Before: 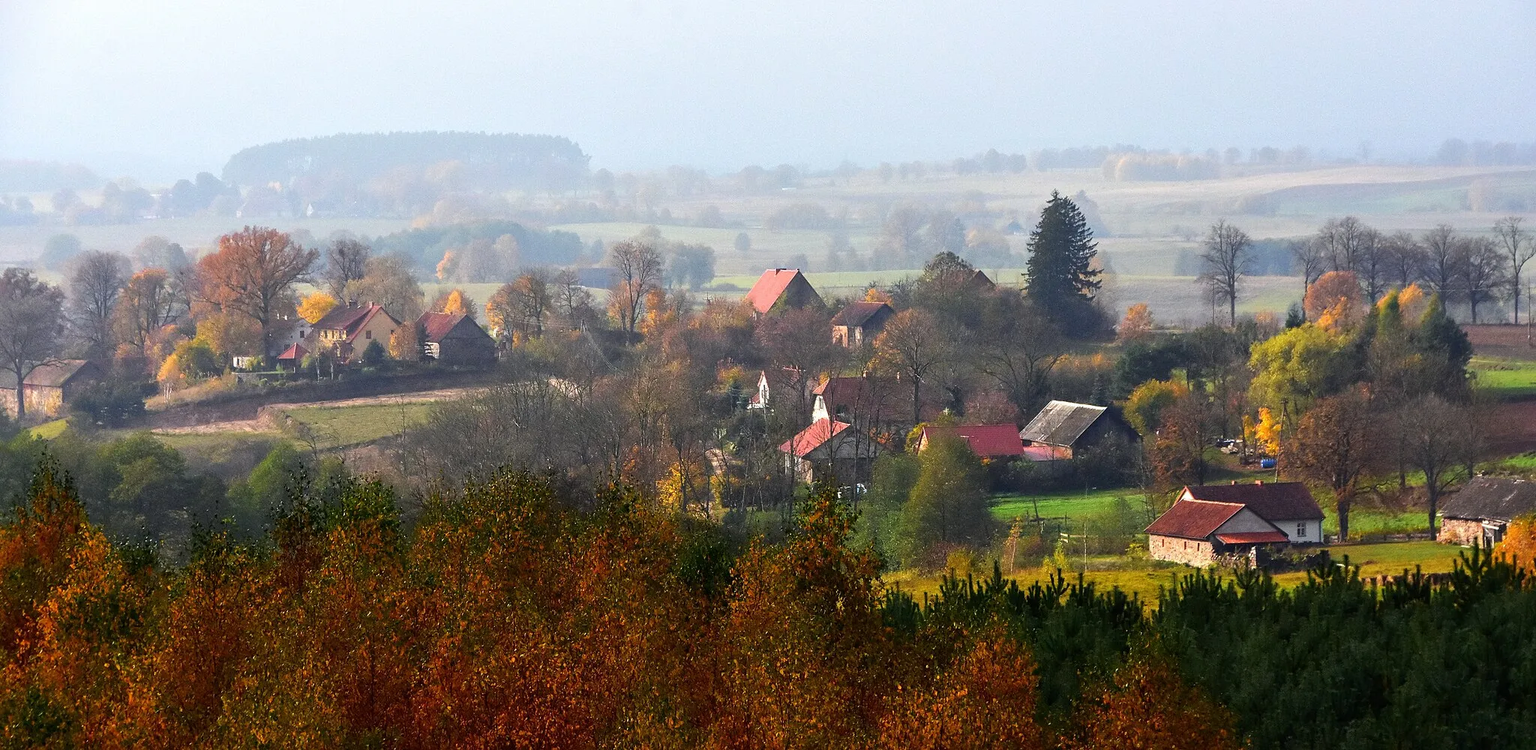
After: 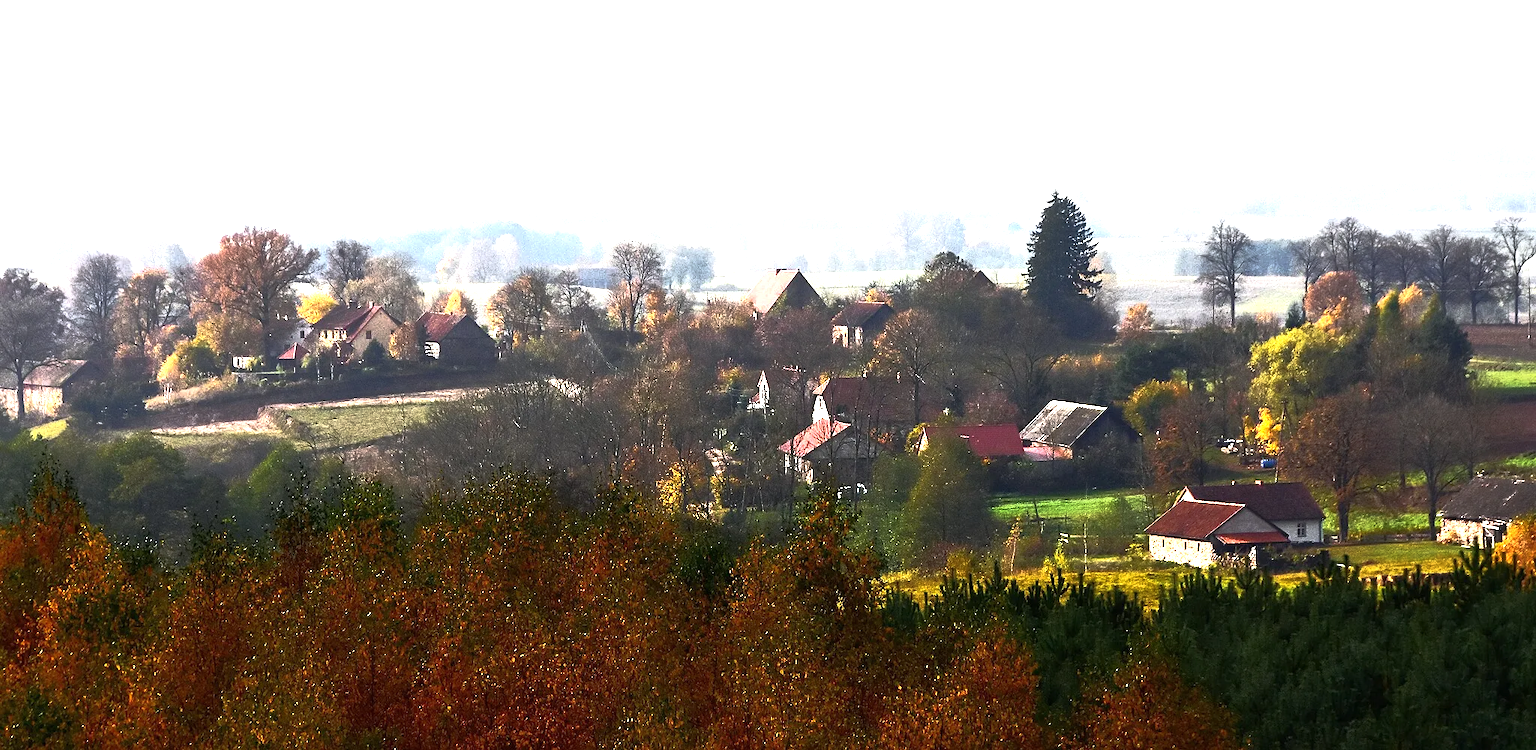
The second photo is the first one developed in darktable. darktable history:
exposure: black level correction 0, exposure 1.198 EV, compensate exposure bias true, compensate highlight preservation false
base curve: curves: ch0 [(0, 0) (0.564, 0.291) (0.802, 0.731) (1, 1)]
